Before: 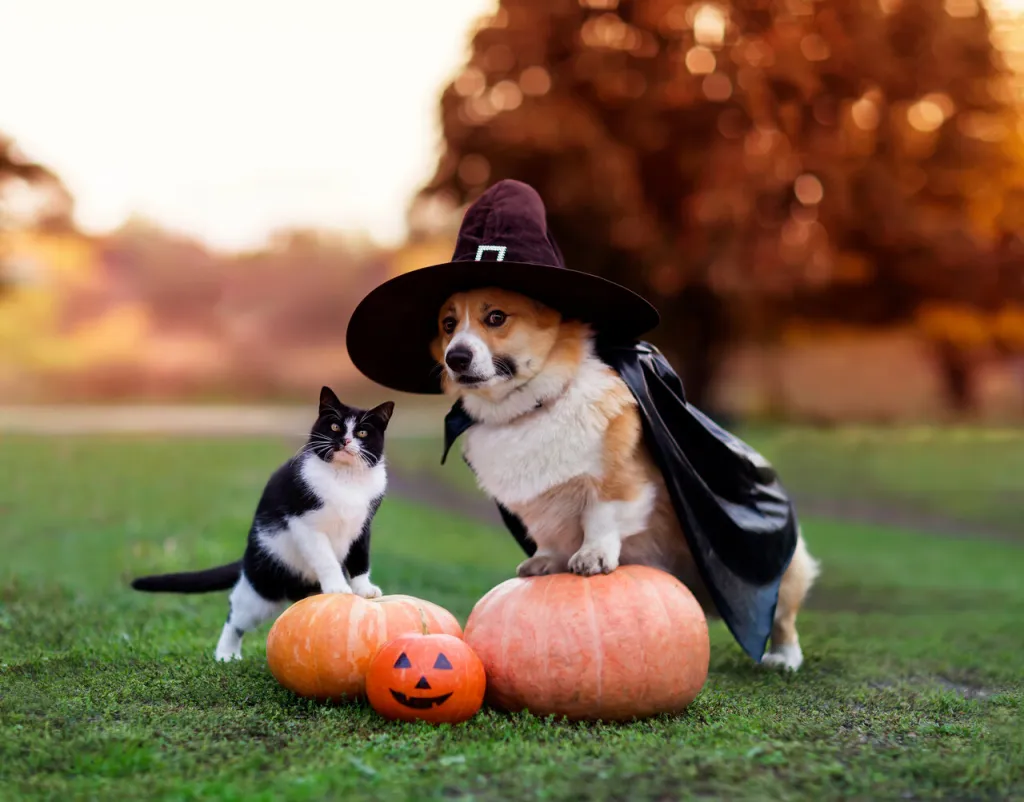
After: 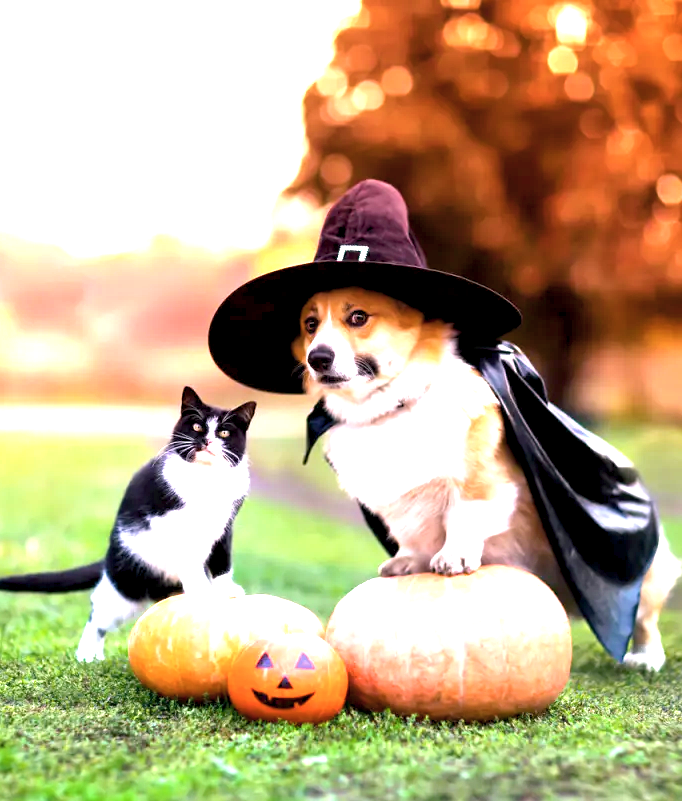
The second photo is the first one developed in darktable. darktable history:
exposure: exposure 2.003 EV, compensate highlight preservation false
color correction: saturation 0.8
crop and rotate: left 13.537%, right 19.796%
color balance rgb: shadows lift › chroma 2%, shadows lift › hue 217.2°, power › chroma 0.25%, power › hue 60°, highlights gain › chroma 1.5%, highlights gain › hue 309.6°, global offset › luminance -0.5%, perceptual saturation grading › global saturation 15%, global vibrance 20%
